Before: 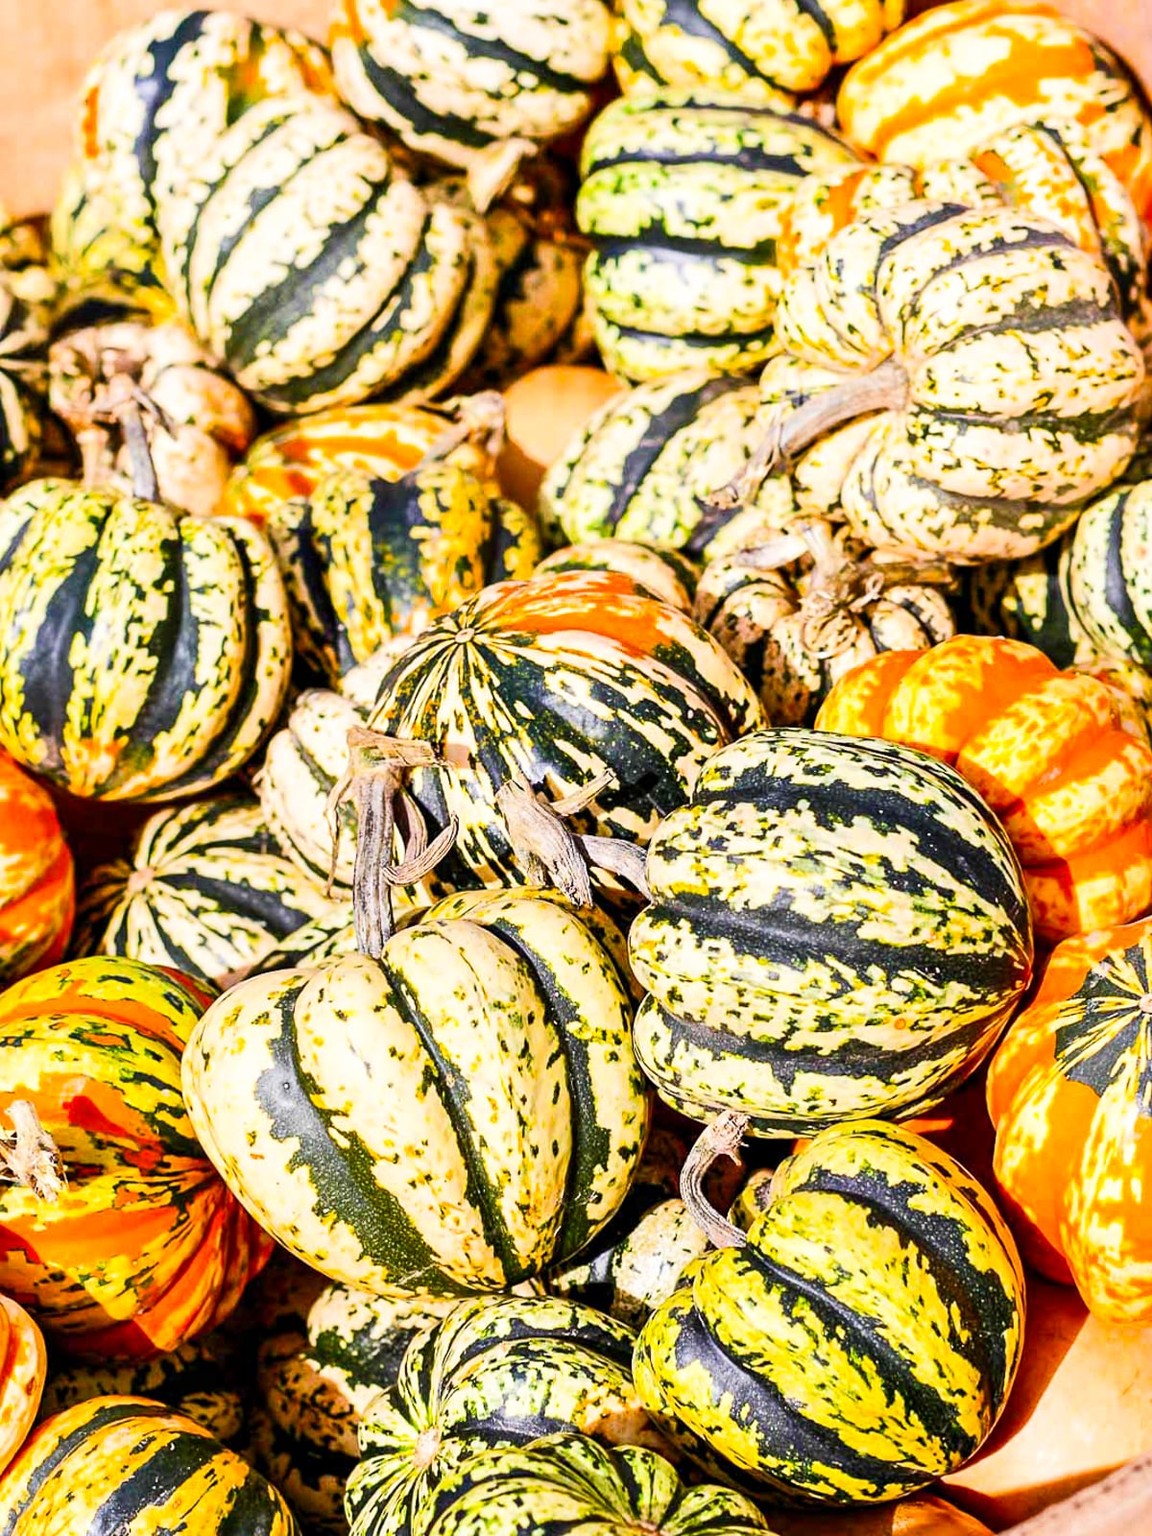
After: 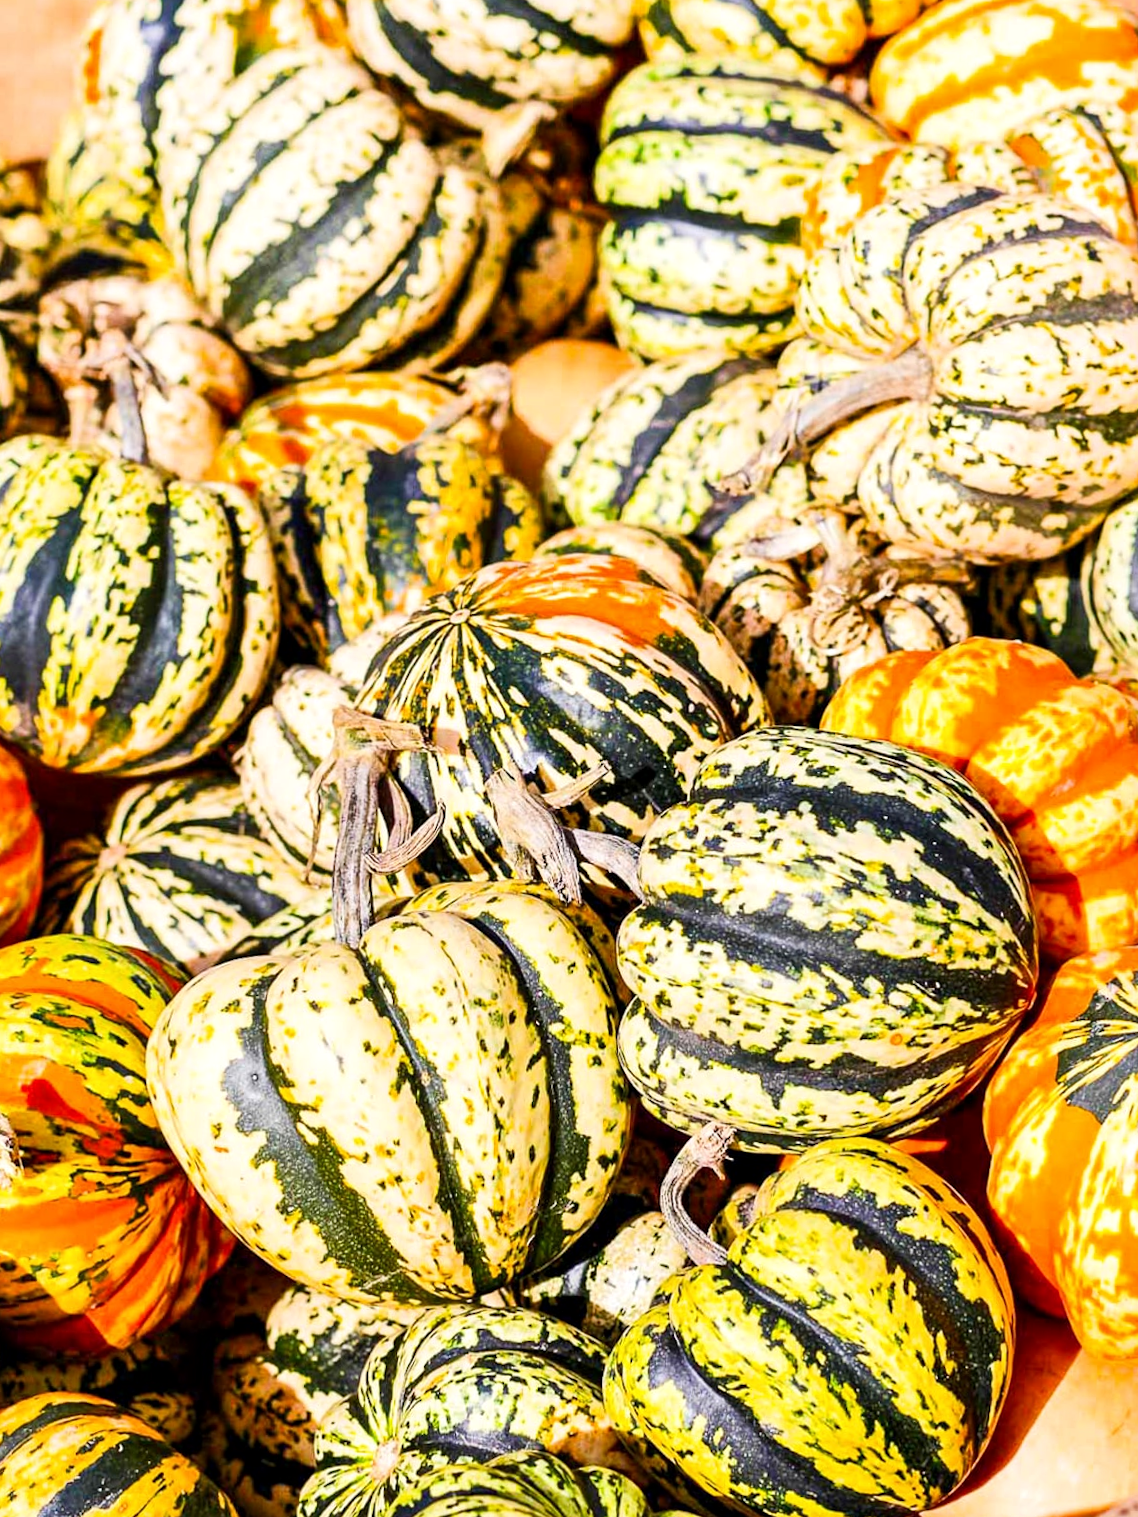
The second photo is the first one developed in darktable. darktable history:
crop and rotate: angle -2.37°
local contrast: mode bilateral grid, contrast 99, coarseness 99, detail 109%, midtone range 0.2
